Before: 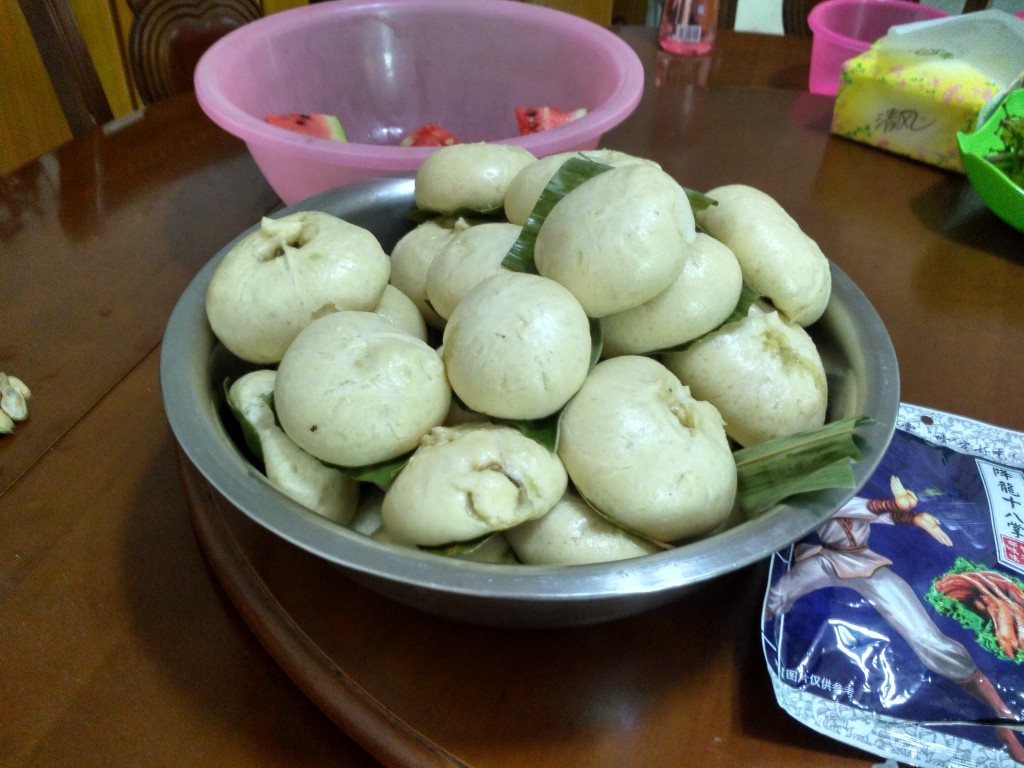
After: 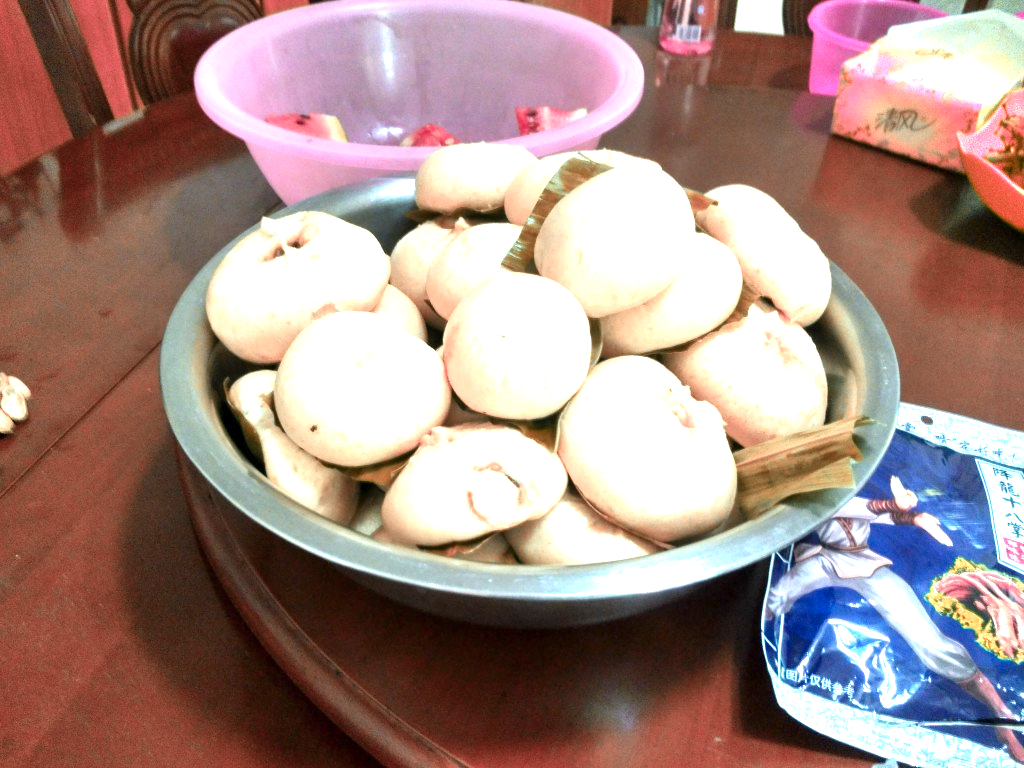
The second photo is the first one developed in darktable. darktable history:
shadows and highlights: shadows -12.38, white point adjustment 4.12, highlights 27.57
exposure: exposure 1.226 EV, compensate highlight preservation false
color zones: curves: ch2 [(0, 0.488) (0.143, 0.417) (0.286, 0.212) (0.429, 0.179) (0.571, 0.154) (0.714, 0.415) (0.857, 0.495) (1, 0.488)]
